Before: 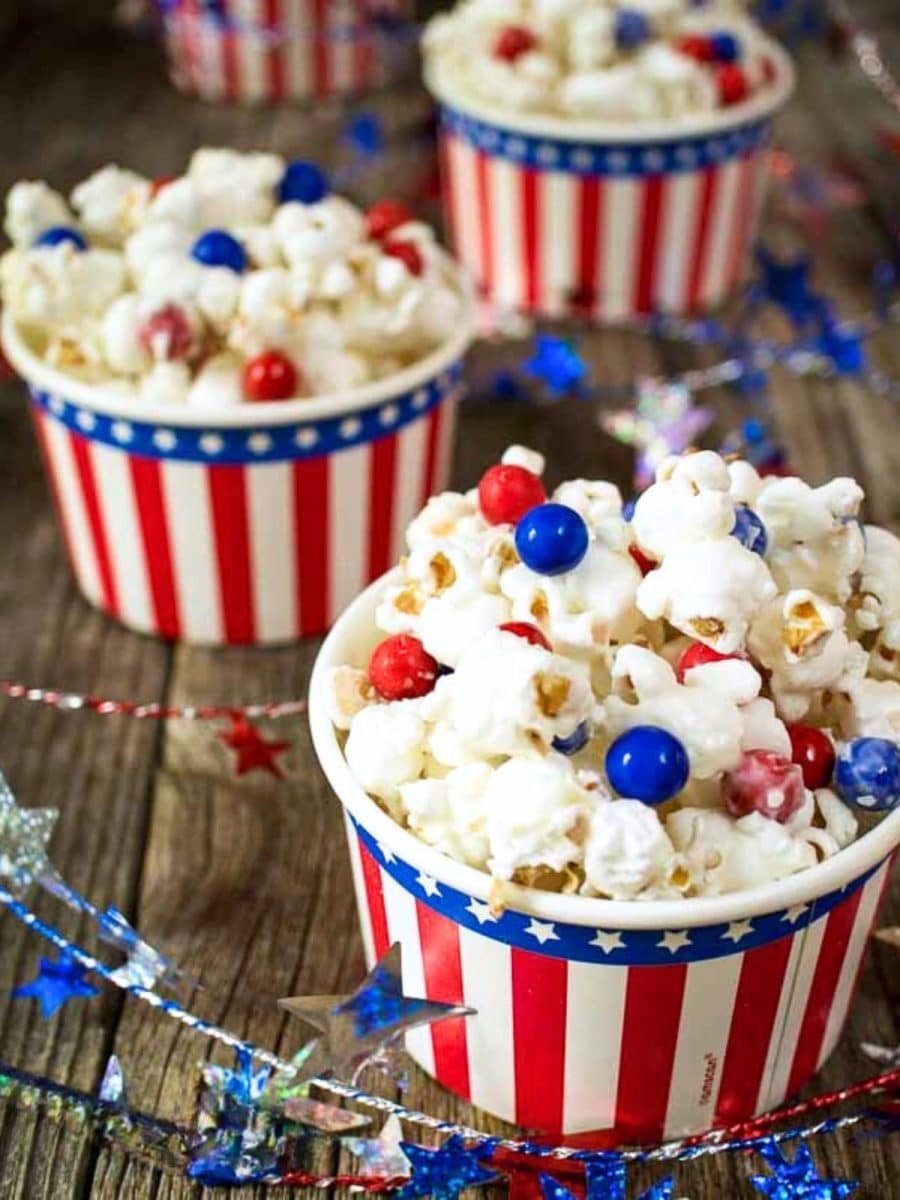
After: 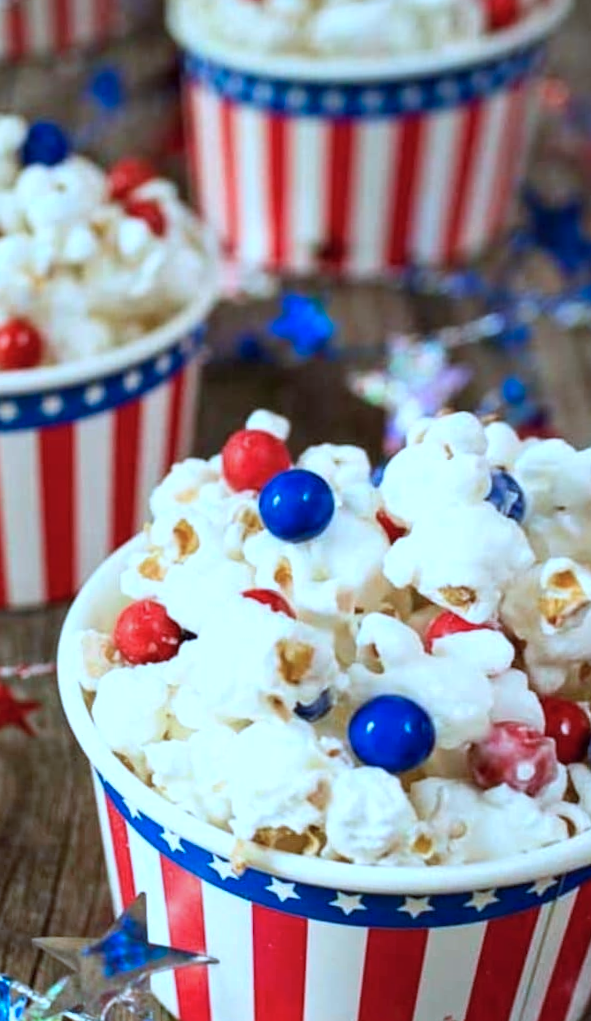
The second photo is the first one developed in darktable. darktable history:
color correction: highlights a* -9.35, highlights b* -23.15
rotate and perspective: rotation 0.062°, lens shift (vertical) 0.115, lens shift (horizontal) -0.133, crop left 0.047, crop right 0.94, crop top 0.061, crop bottom 0.94
crop and rotate: left 24.034%, top 2.838%, right 6.406%, bottom 6.299%
